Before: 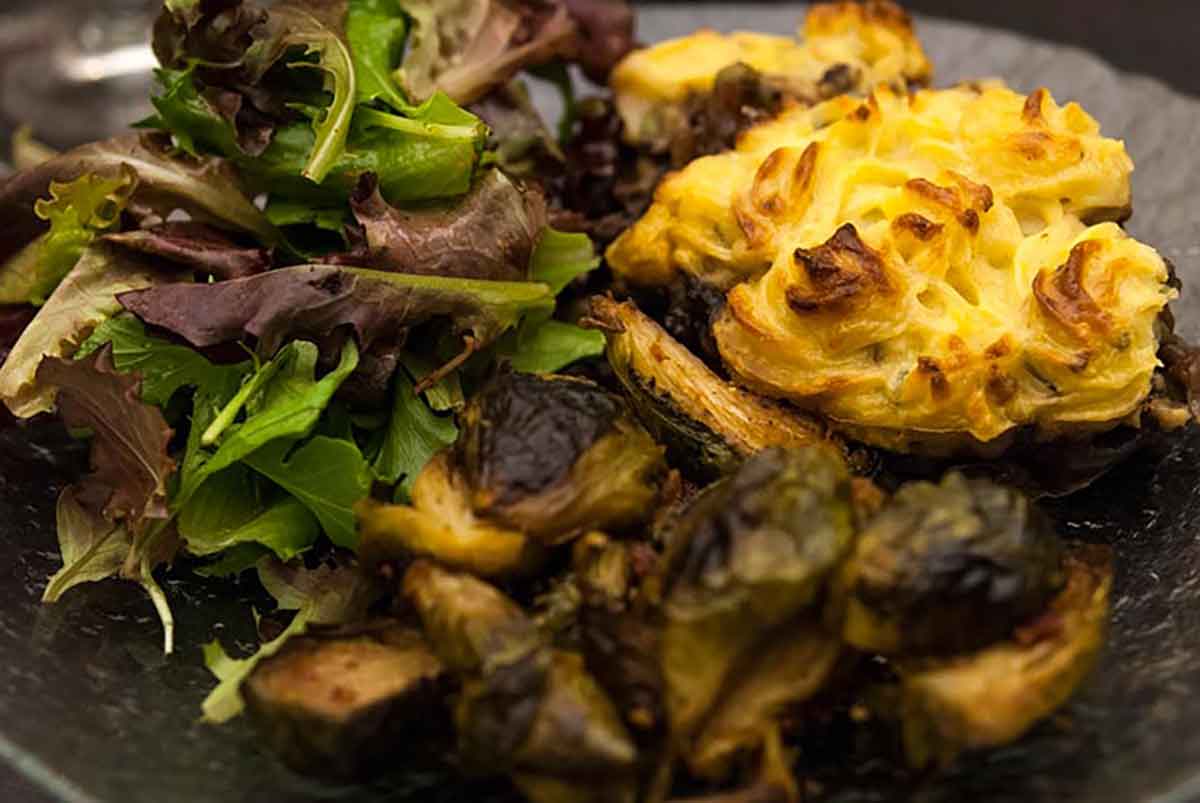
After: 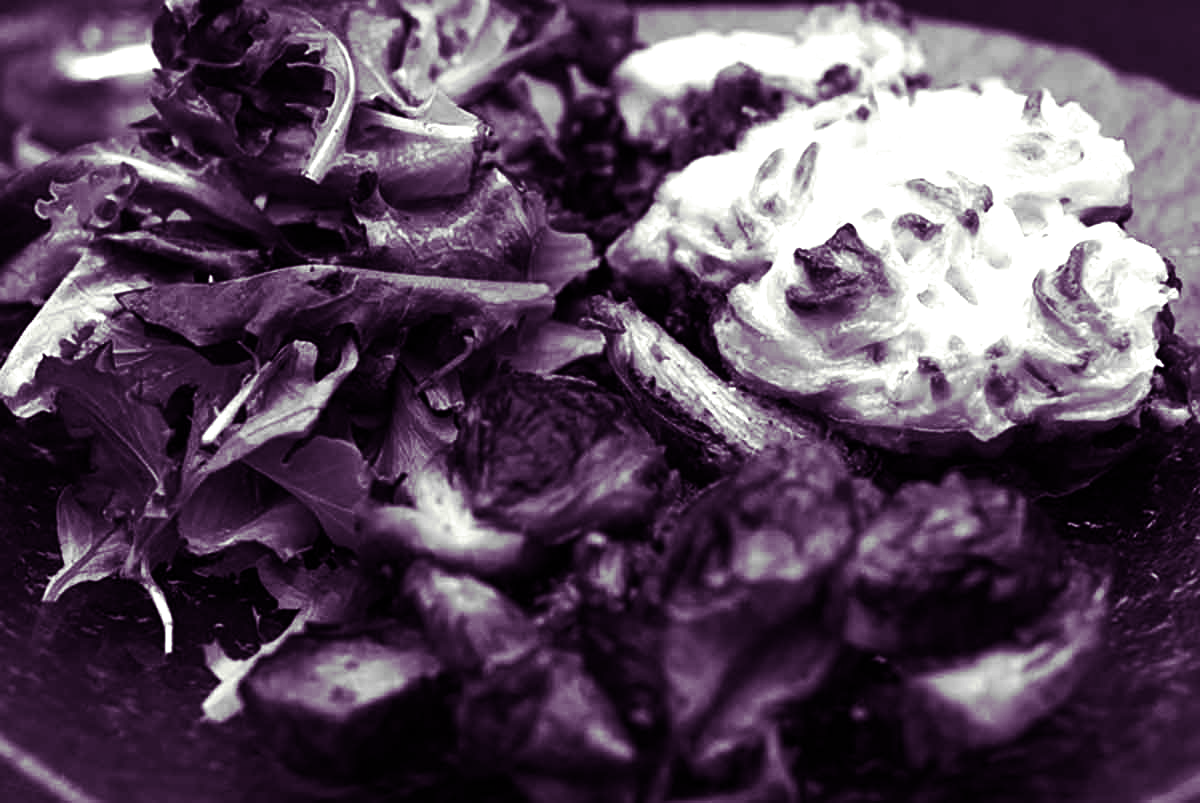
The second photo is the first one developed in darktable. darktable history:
split-toning: shadows › hue 277.2°, shadows › saturation 0.74
monochrome: a 32, b 64, size 2.3
tone equalizer: -8 EV -1.08 EV, -7 EV -1.01 EV, -6 EV -0.867 EV, -5 EV -0.578 EV, -3 EV 0.578 EV, -2 EV 0.867 EV, -1 EV 1.01 EV, +0 EV 1.08 EV, edges refinement/feathering 500, mask exposure compensation -1.57 EV, preserve details no
